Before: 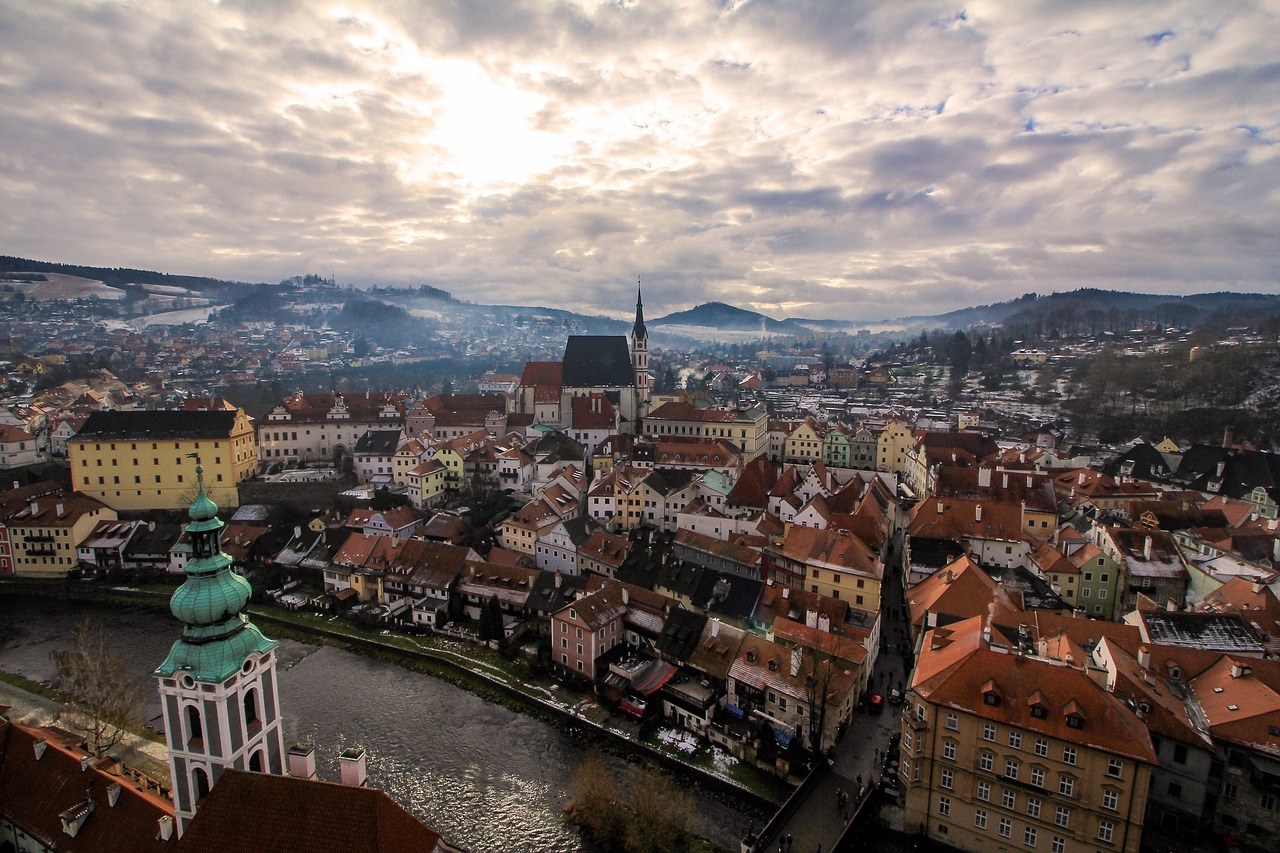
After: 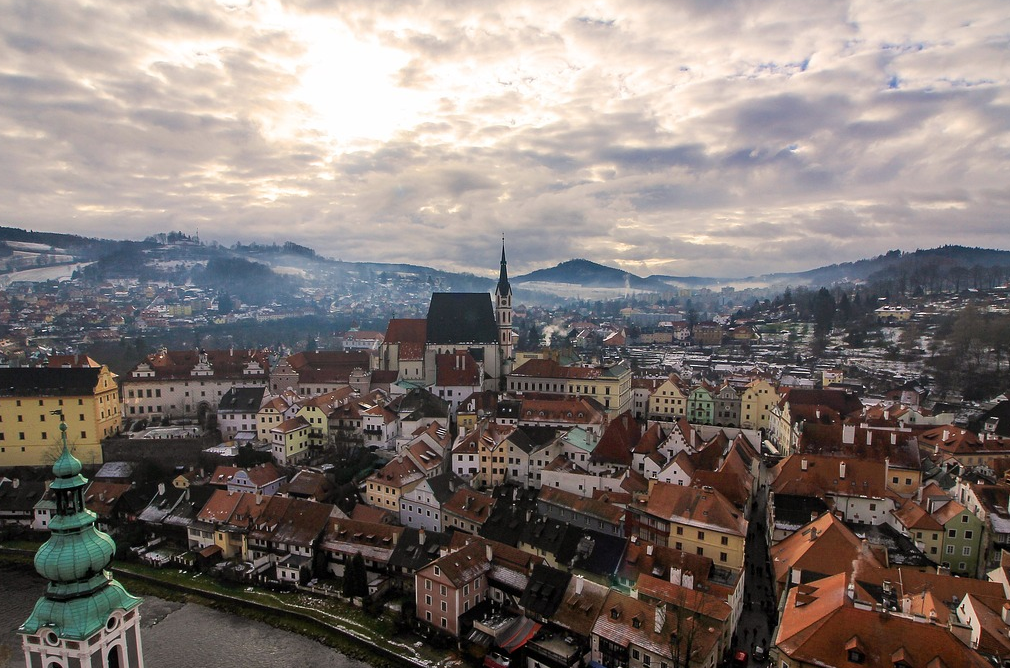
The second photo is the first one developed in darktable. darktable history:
crop and rotate: left 10.637%, top 5.067%, right 10.38%, bottom 16.56%
